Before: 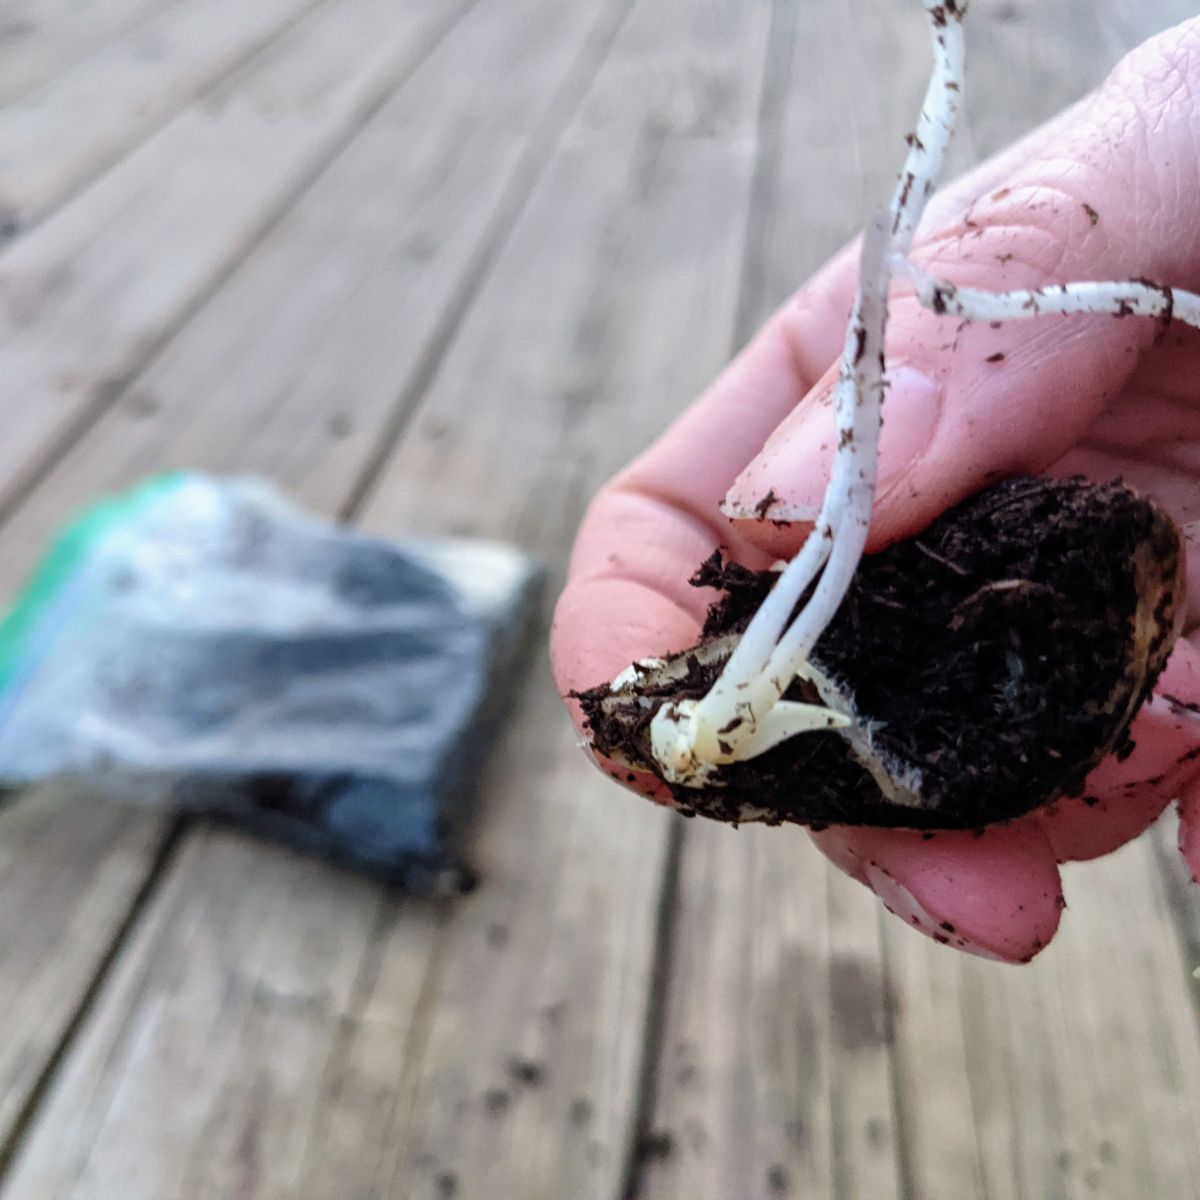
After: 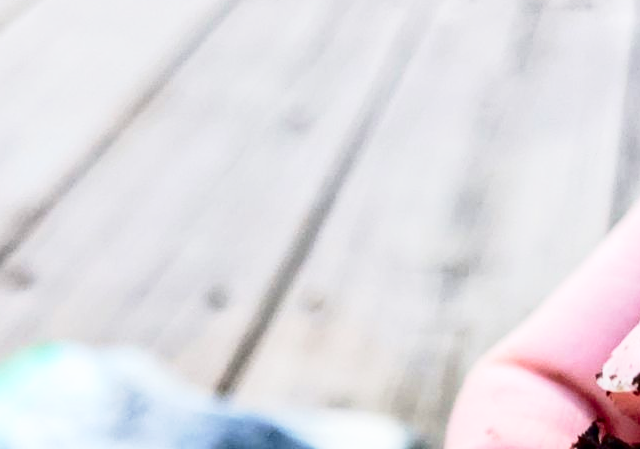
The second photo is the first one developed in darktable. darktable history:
crop: left 10.316%, top 10.646%, right 36.331%, bottom 51.881%
contrast brightness saturation: contrast 0.204, brightness -0.103, saturation 0.096
base curve: curves: ch0 [(0, 0) (0.005, 0.002) (0.193, 0.295) (0.399, 0.664) (0.75, 0.928) (1, 1)], preserve colors none
